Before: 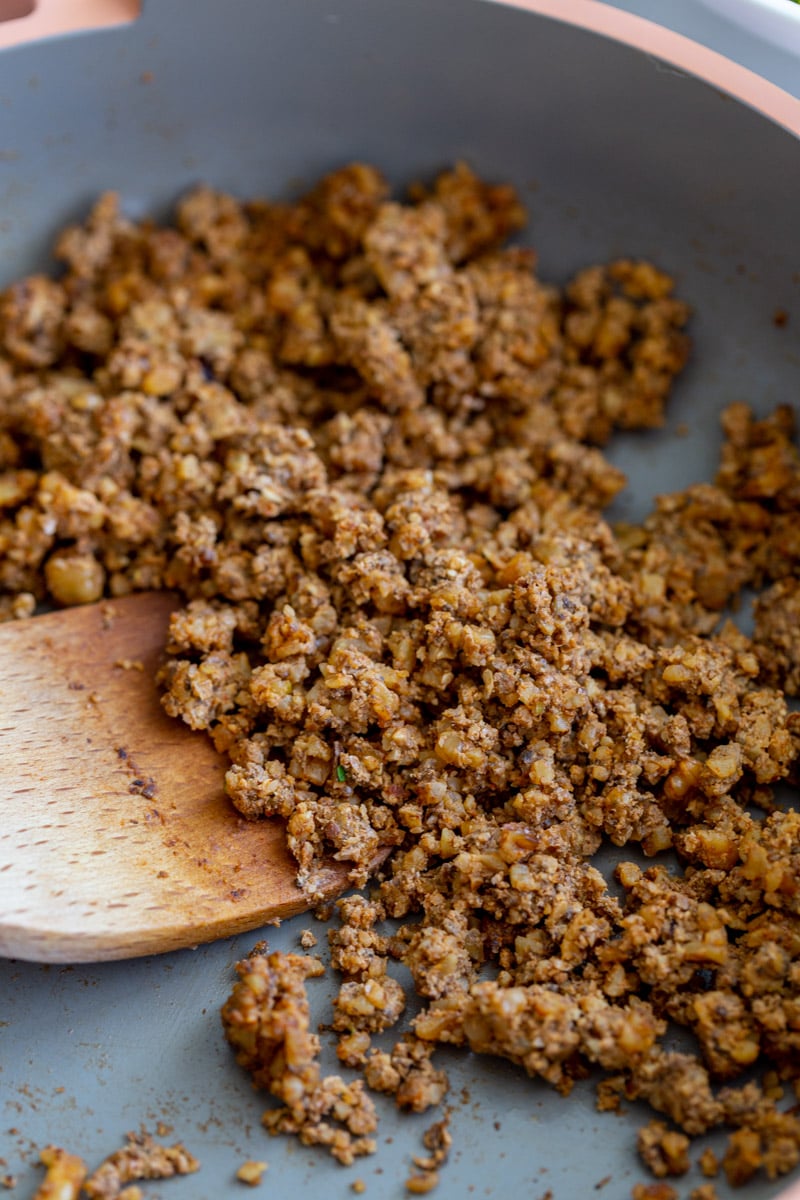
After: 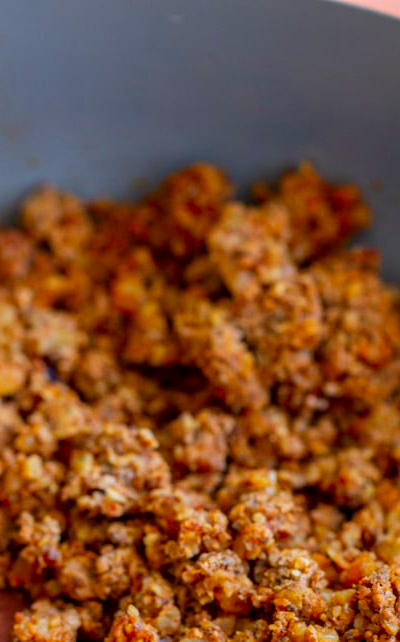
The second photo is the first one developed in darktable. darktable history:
color contrast: green-magenta contrast 1.69, blue-yellow contrast 1.49
crop: left 19.556%, right 30.401%, bottom 46.458%
